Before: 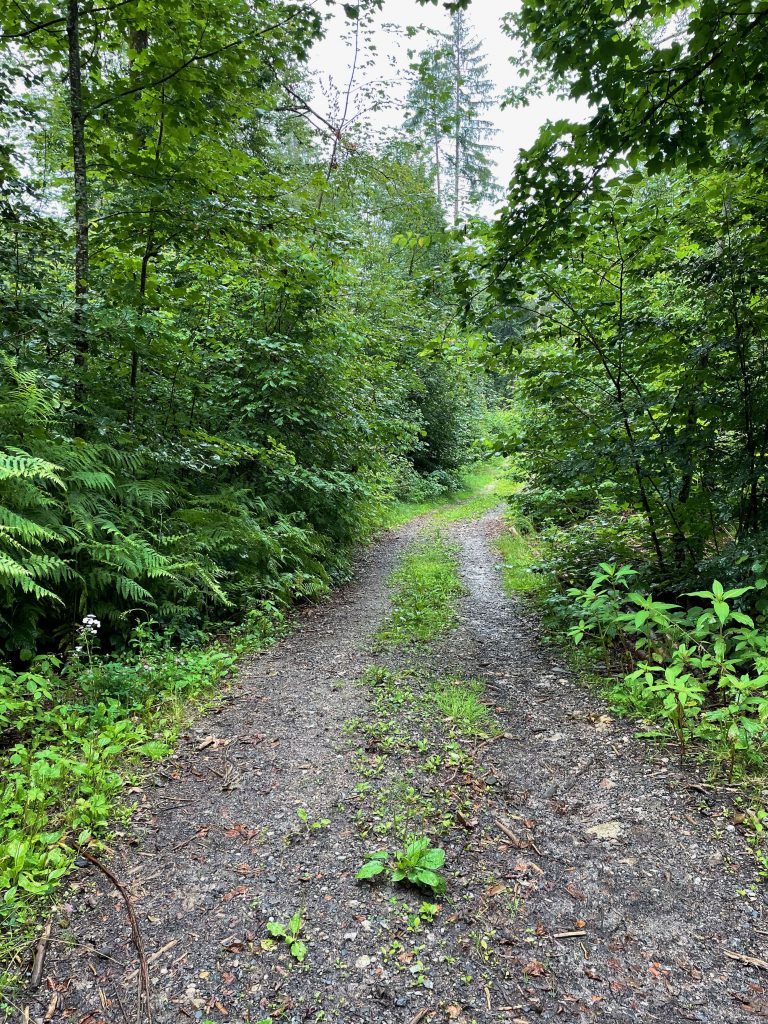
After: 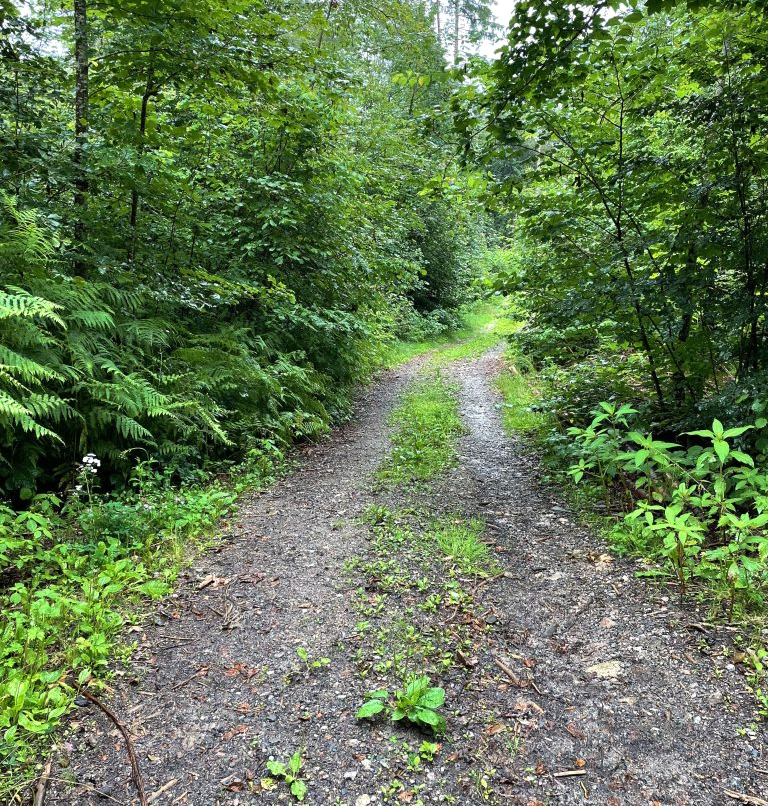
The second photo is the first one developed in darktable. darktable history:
crop and rotate: top 15.774%, bottom 5.506%
shadows and highlights: radius 108.52, shadows 23.73, highlights -59.32, low approximation 0.01, soften with gaussian
exposure: exposure 0.2 EV, compensate highlight preservation false
